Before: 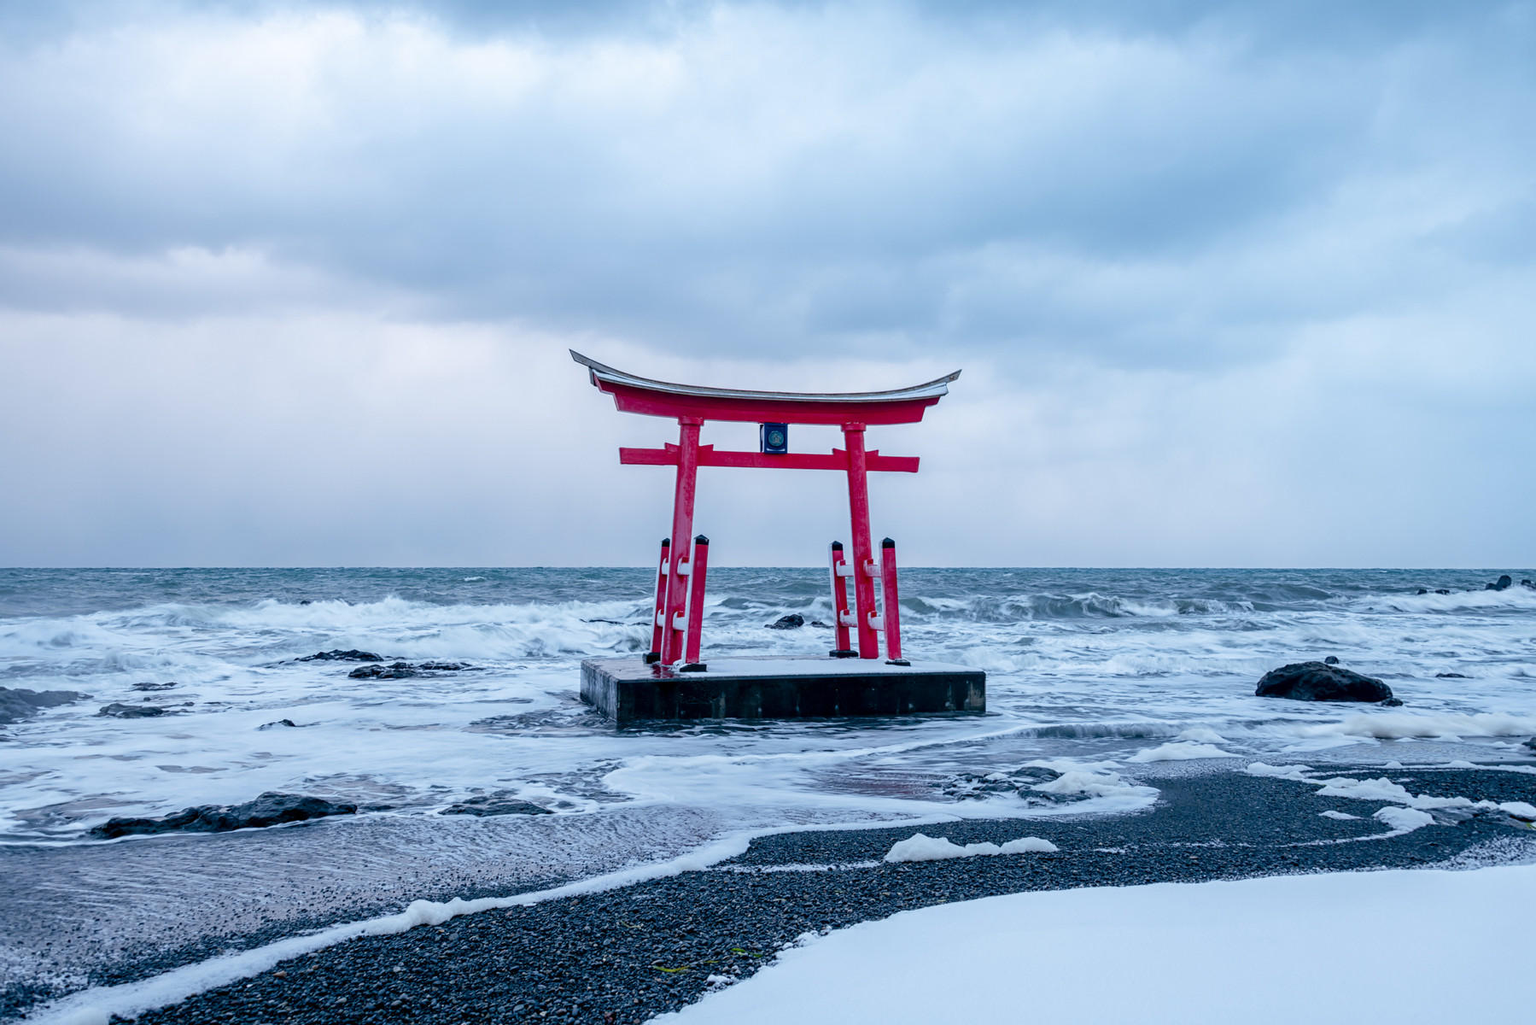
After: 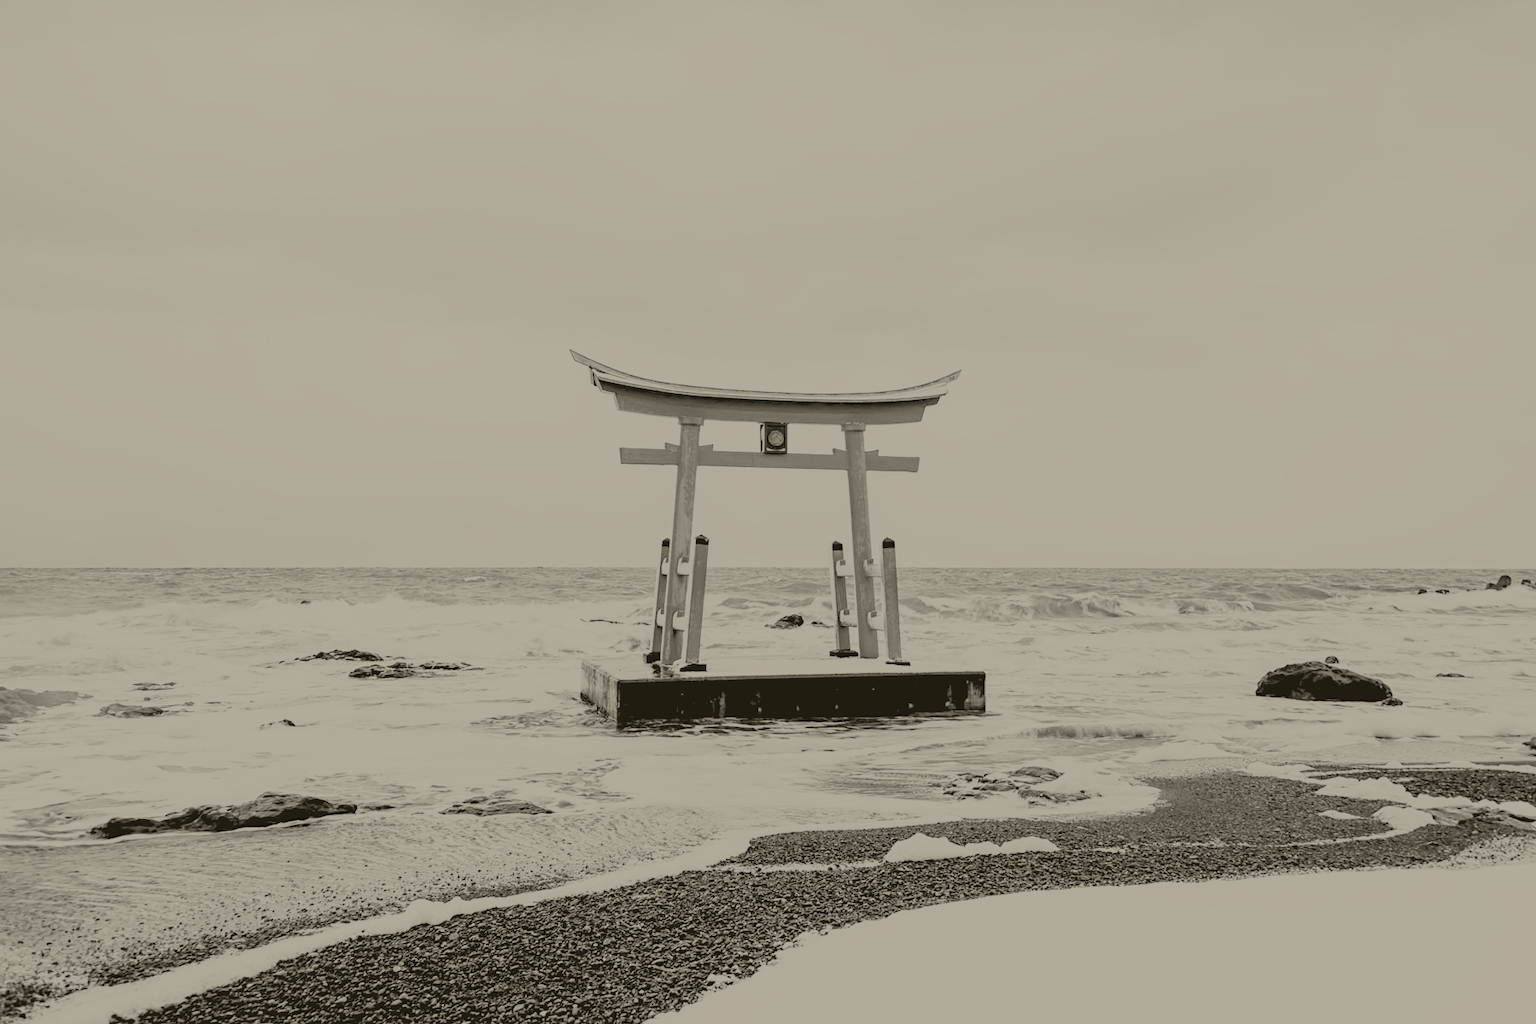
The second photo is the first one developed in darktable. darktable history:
colorize: hue 41.44°, saturation 22%, source mix 60%, lightness 10.61%
color balance: input saturation 100.43%, contrast fulcrum 14.22%, output saturation 70.41%
base curve: curves: ch0 [(0, 0) (0, 0.001) (0.001, 0.001) (0.004, 0.002) (0.007, 0.004) (0.015, 0.013) (0.033, 0.045) (0.052, 0.096) (0.075, 0.17) (0.099, 0.241) (0.163, 0.42) (0.219, 0.55) (0.259, 0.616) (0.327, 0.722) (0.365, 0.765) (0.522, 0.873) (0.547, 0.881) (0.689, 0.919) (0.826, 0.952) (1, 1)], preserve colors none
levels: levels [0.072, 0.414, 0.976]
